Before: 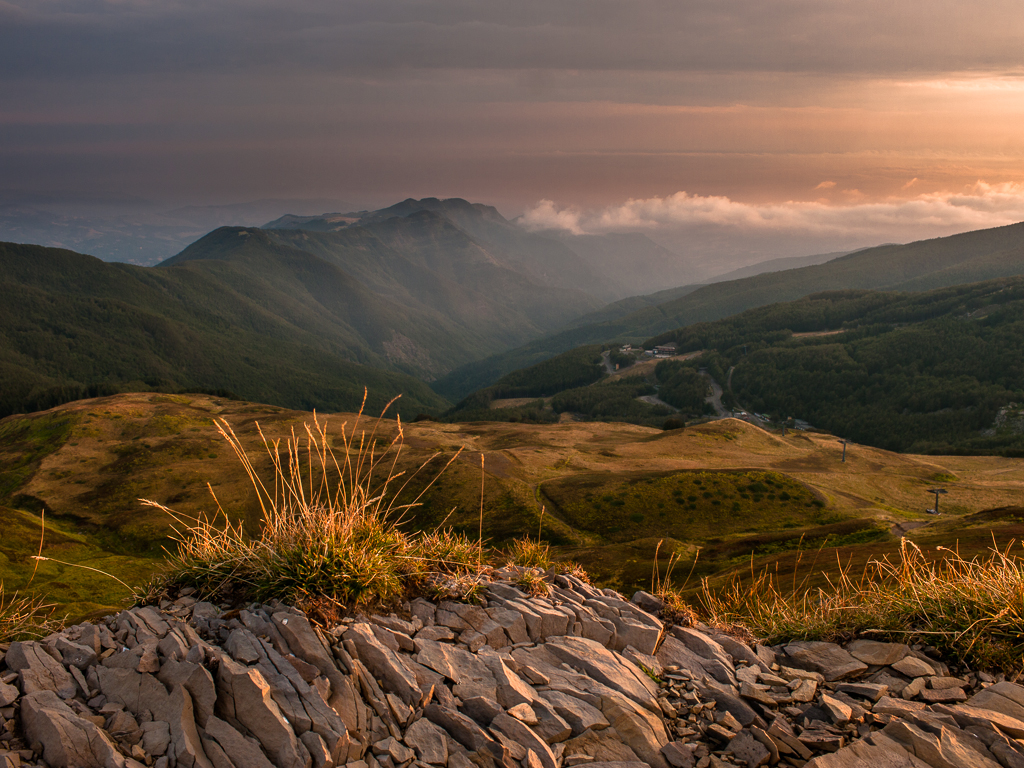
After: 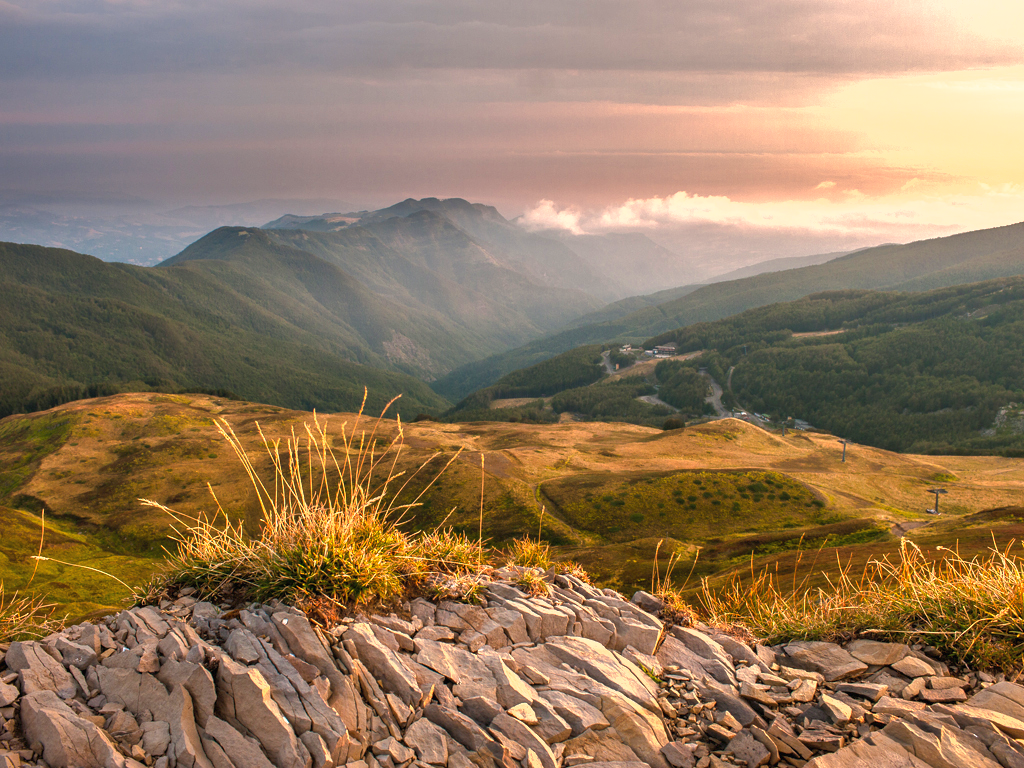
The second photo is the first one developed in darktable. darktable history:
shadows and highlights: highlights color adjustment 0.603%
exposure: black level correction 0, exposure 1.392 EV, compensate exposure bias true, compensate highlight preservation false
